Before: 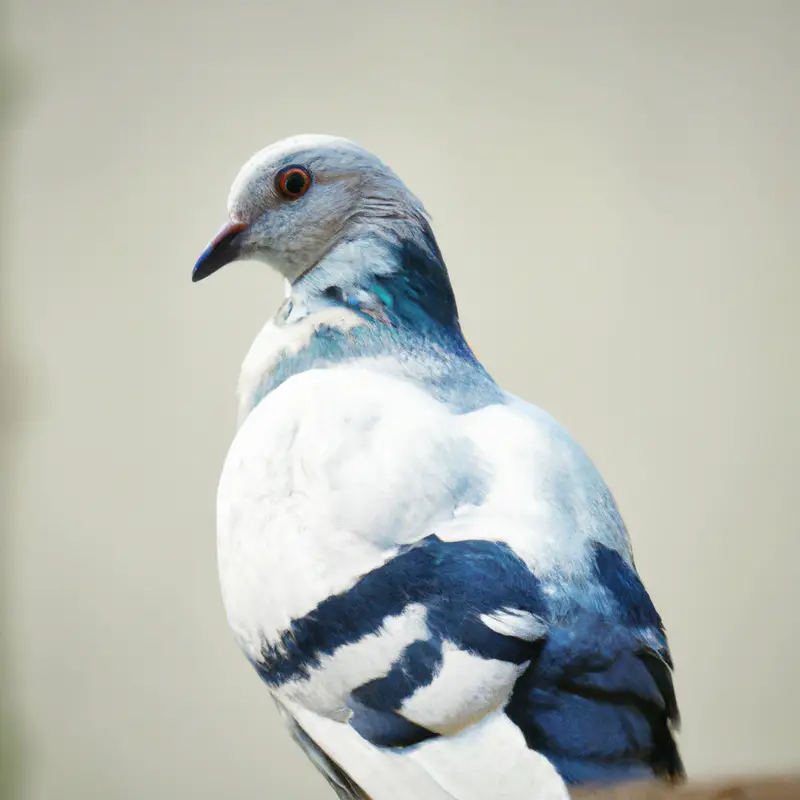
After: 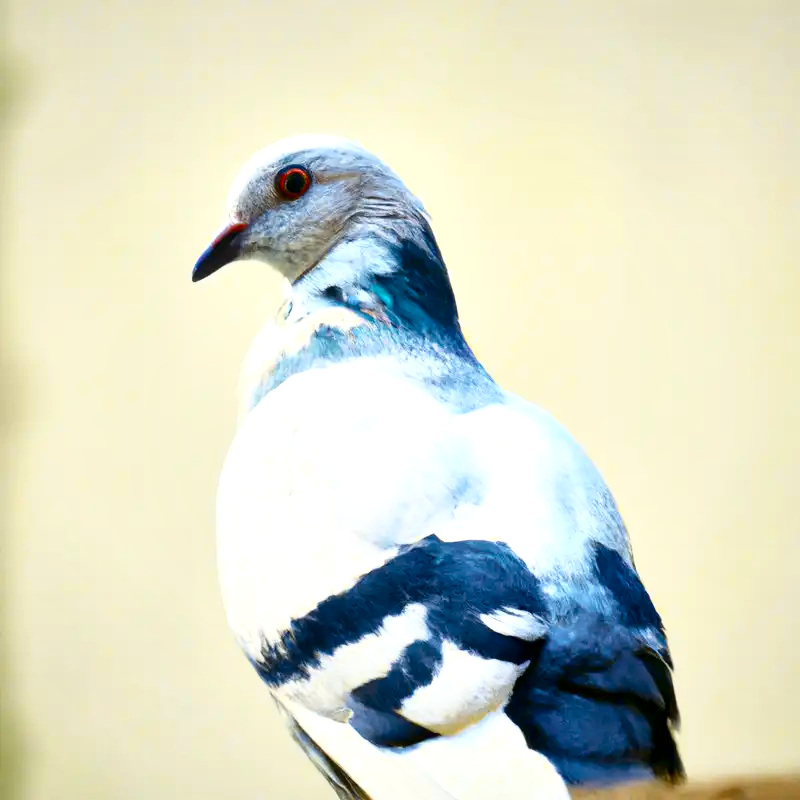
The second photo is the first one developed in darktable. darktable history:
tone curve: curves: ch0 [(0, 0) (0.074, 0.04) (0.157, 0.1) (0.472, 0.515) (0.635, 0.731) (0.768, 0.878) (0.899, 0.969) (1, 1)]; ch1 [(0, 0) (0.08, 0.08) (0.3, 0.3) (0.5, 0.5) (0.539, 0.558) (0.586, 0.658) (0.69, 0.787) (0.92, 0.92) (1, 1)]; ch2 [(0, 0) (0.08, 0.08) (0.3, 0.3) (0.5, 0.5) (0.543, 0.597) (0.597, 0.679) (0.92, 0.92) (1, 1)], color space Lab, independent channels, preserve colors none
exposure: exposure 0.2 EV, compensate highlight preservation false
local contrast: mode bilateral grid, contrast 25, coarseness 60, detail 151%, midtone range 0.2
